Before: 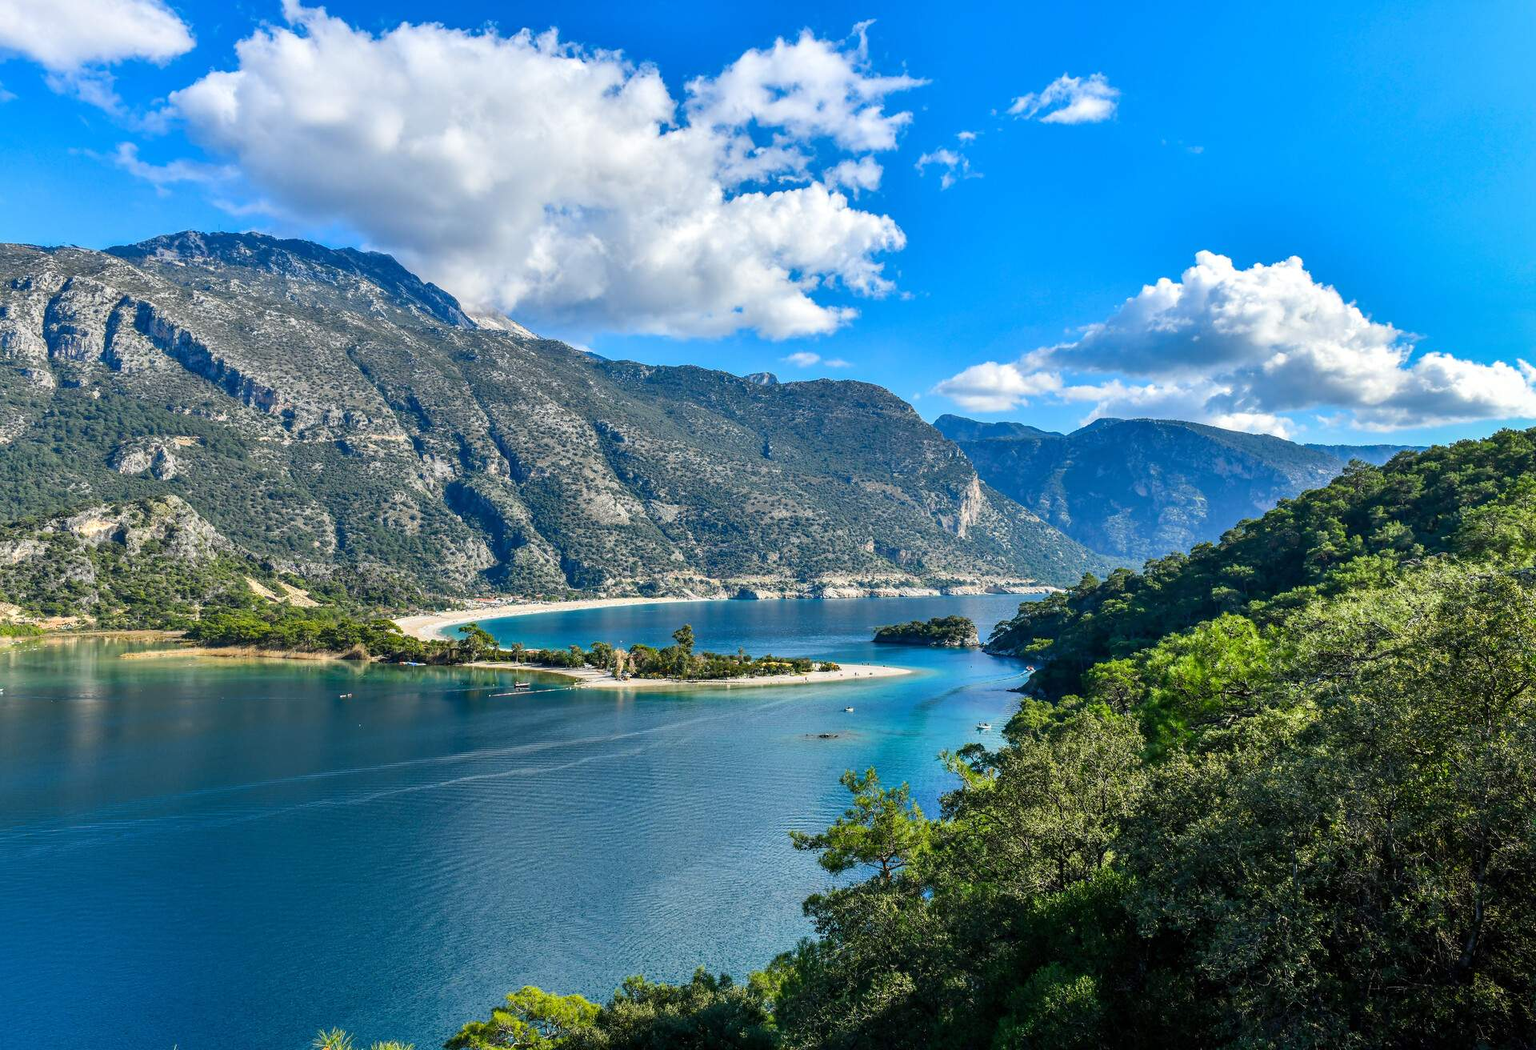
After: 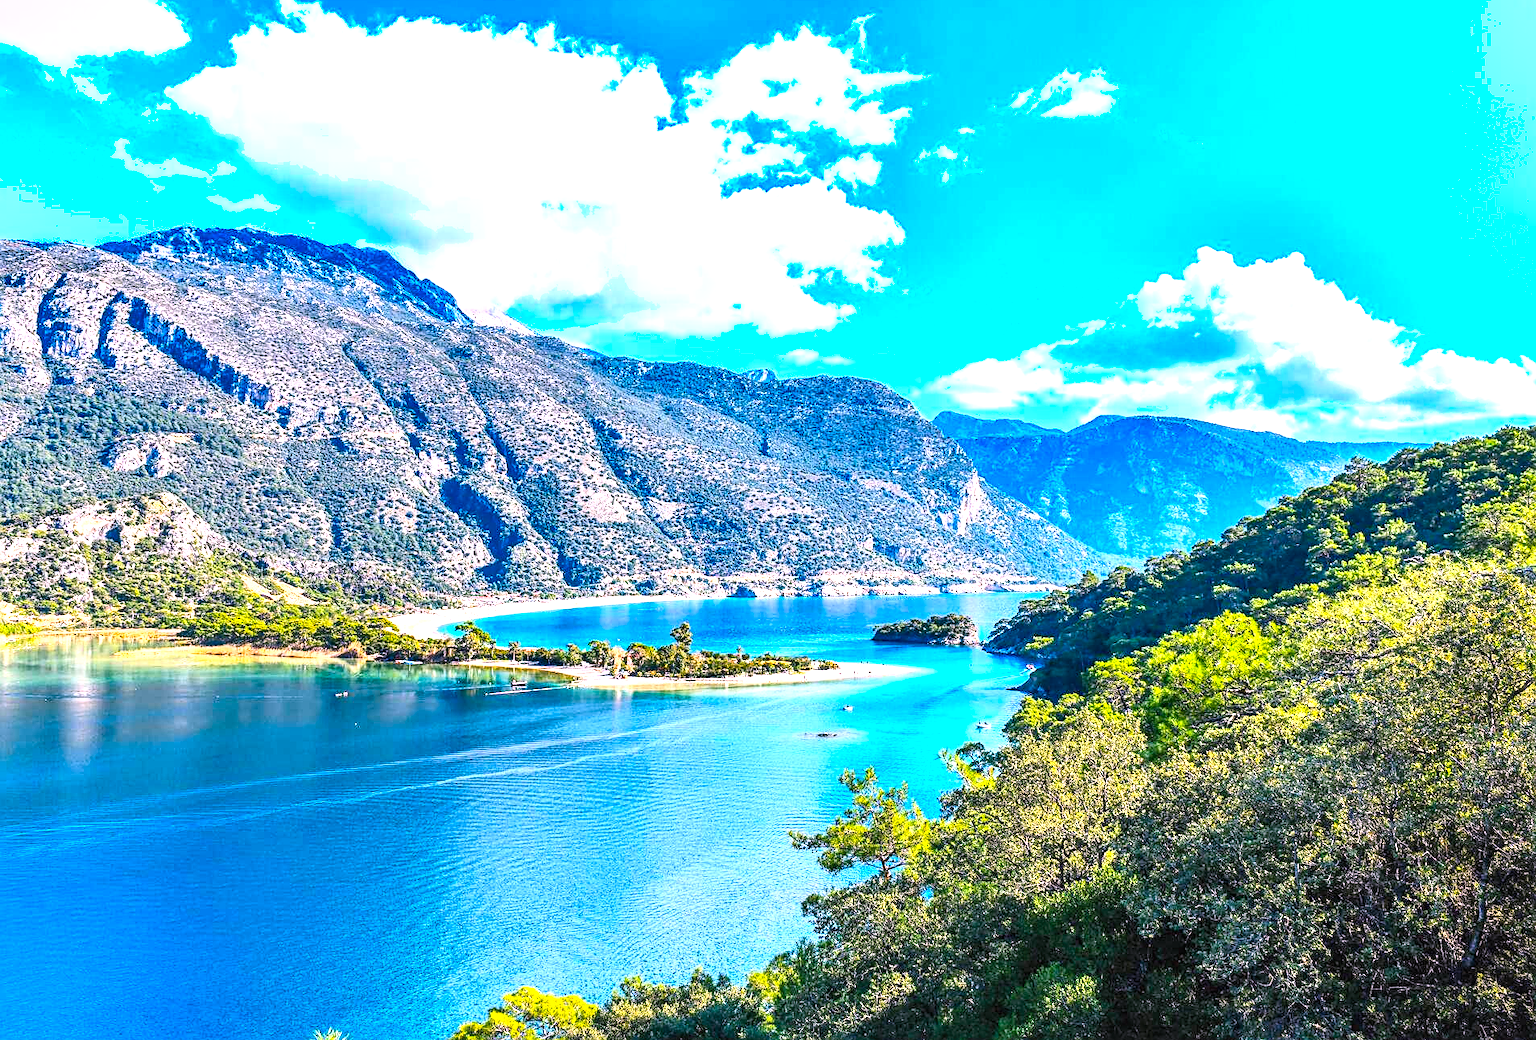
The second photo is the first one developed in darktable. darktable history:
crop: left 0.419%, top 0.609%, right 0.198%, bottom 0.868%
exposure: black level correction 0, exposure 1.465 EV, compensate highlight preservation false
color correction: highlights a* 15.22, highlights b* -25.79
shadows and highlights: radius 336.49, shadows 28.22, soften with gaussian
local contrast: on, module defaults
contrast brightness saturation: contrast 0.198, brightness 0.154, saturation 0.137
color balance rgb: highlights gain › chroma 3.053%, highlights gain › hue 78.02°, perceptual saturation grading › global saturation 30.733%, global vibrance 11.254%
sharpen: on, module defaults
